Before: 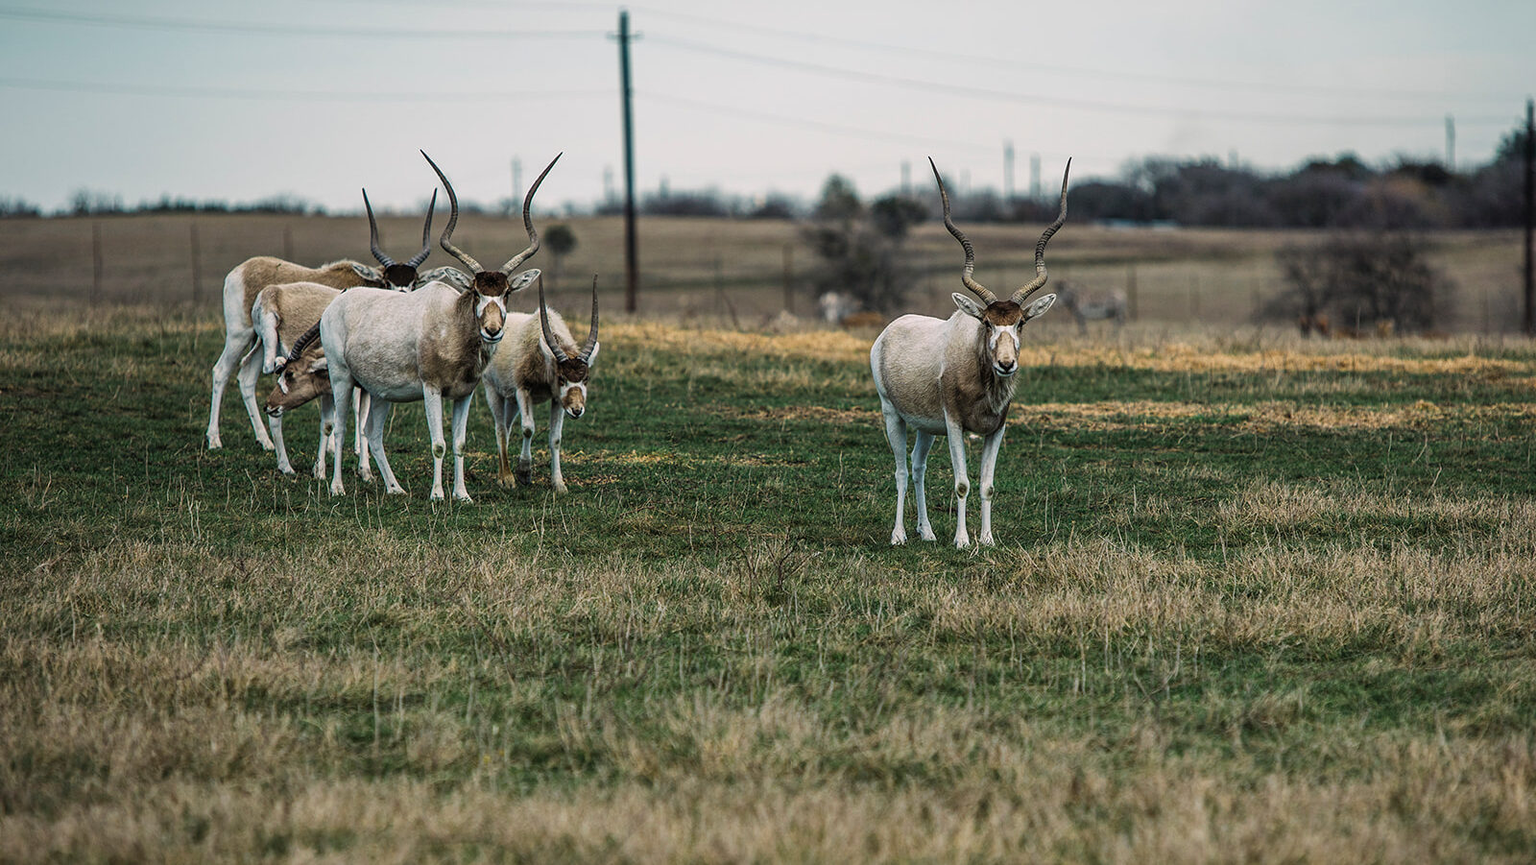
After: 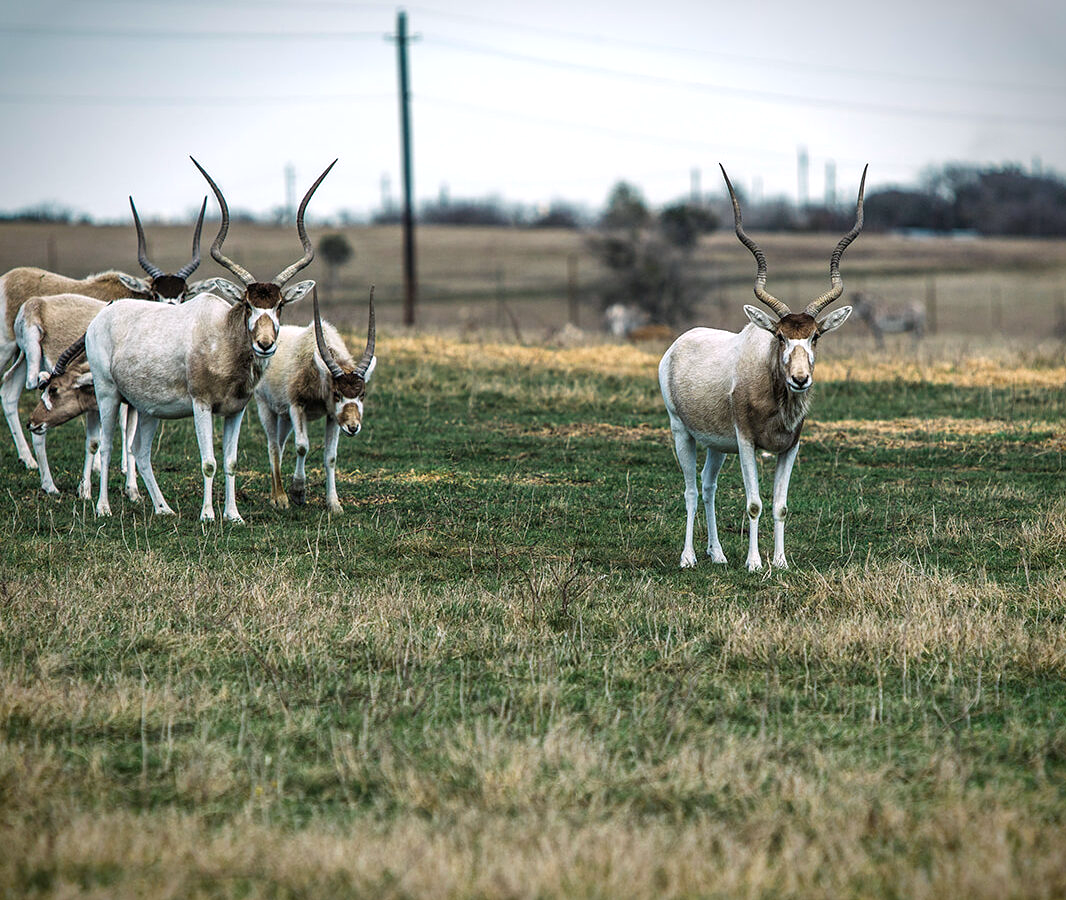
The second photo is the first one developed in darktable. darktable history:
vignetting: fall-off start 88.53%, fall-off radius 44.2%, saturation 0.376, width/height ratio 1.161
exposure: black level correction 0.001, exposure 0.5 EV, compensate exposure bias true, compensate highlight preservation false
crop and rotate: left 15.546%, right 17.787%
white balance: red 0.98, blue 1.034
